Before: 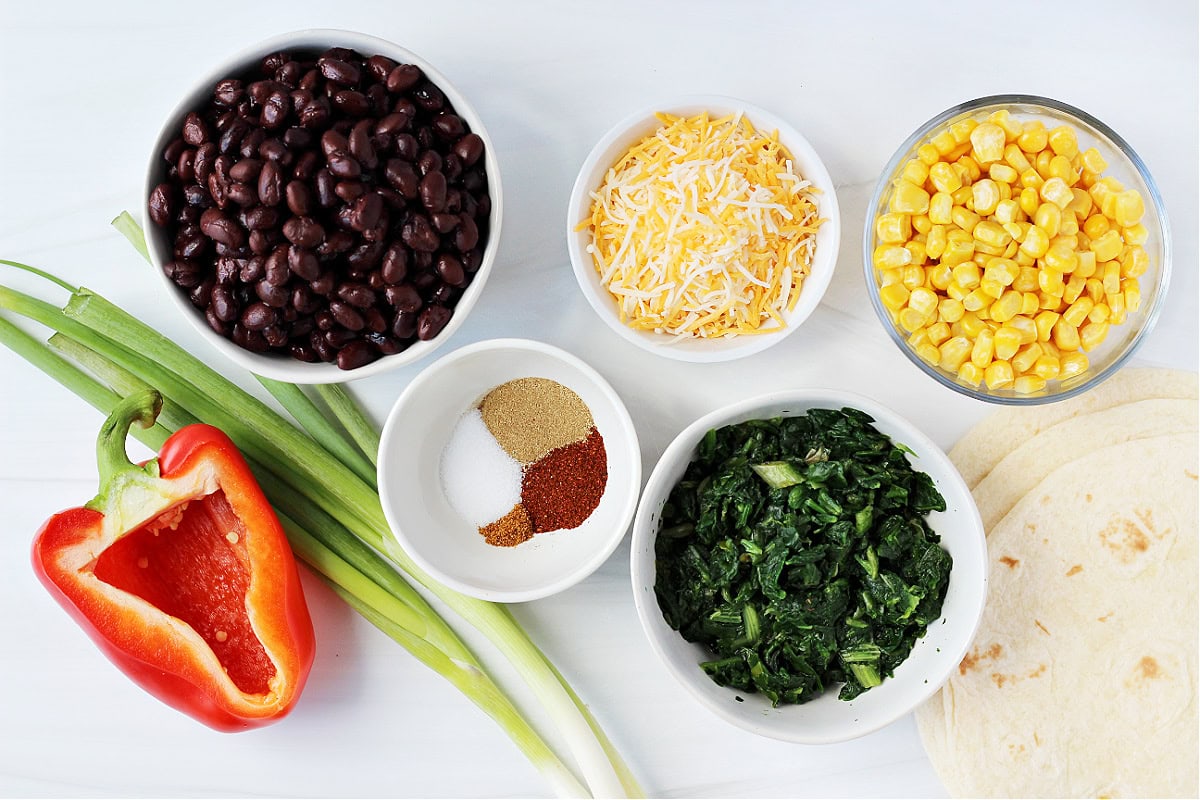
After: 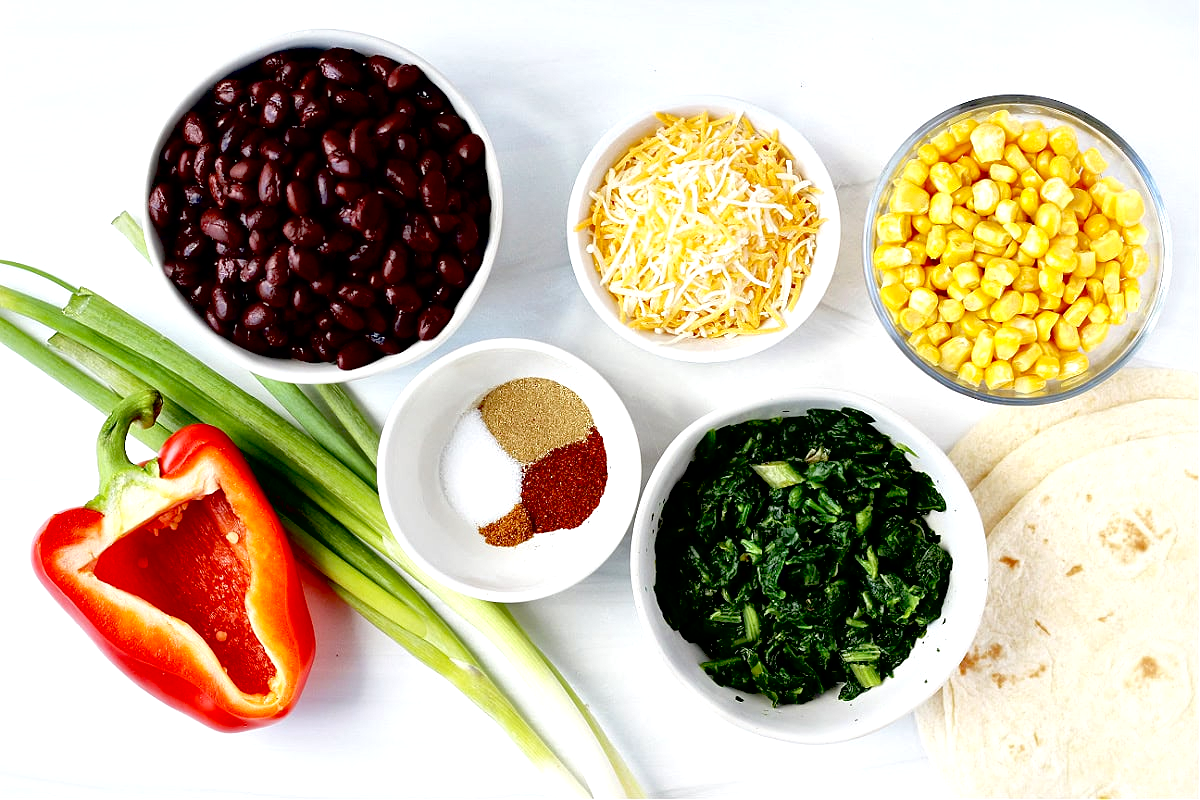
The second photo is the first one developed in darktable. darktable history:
exposure: black level correction 0.031, exposure 0.304 EV, compensate highlight preservation false
local contrast: mode bilateral grid, contrast 20, coarseness 50, detail 161%, midtone range 0.2
